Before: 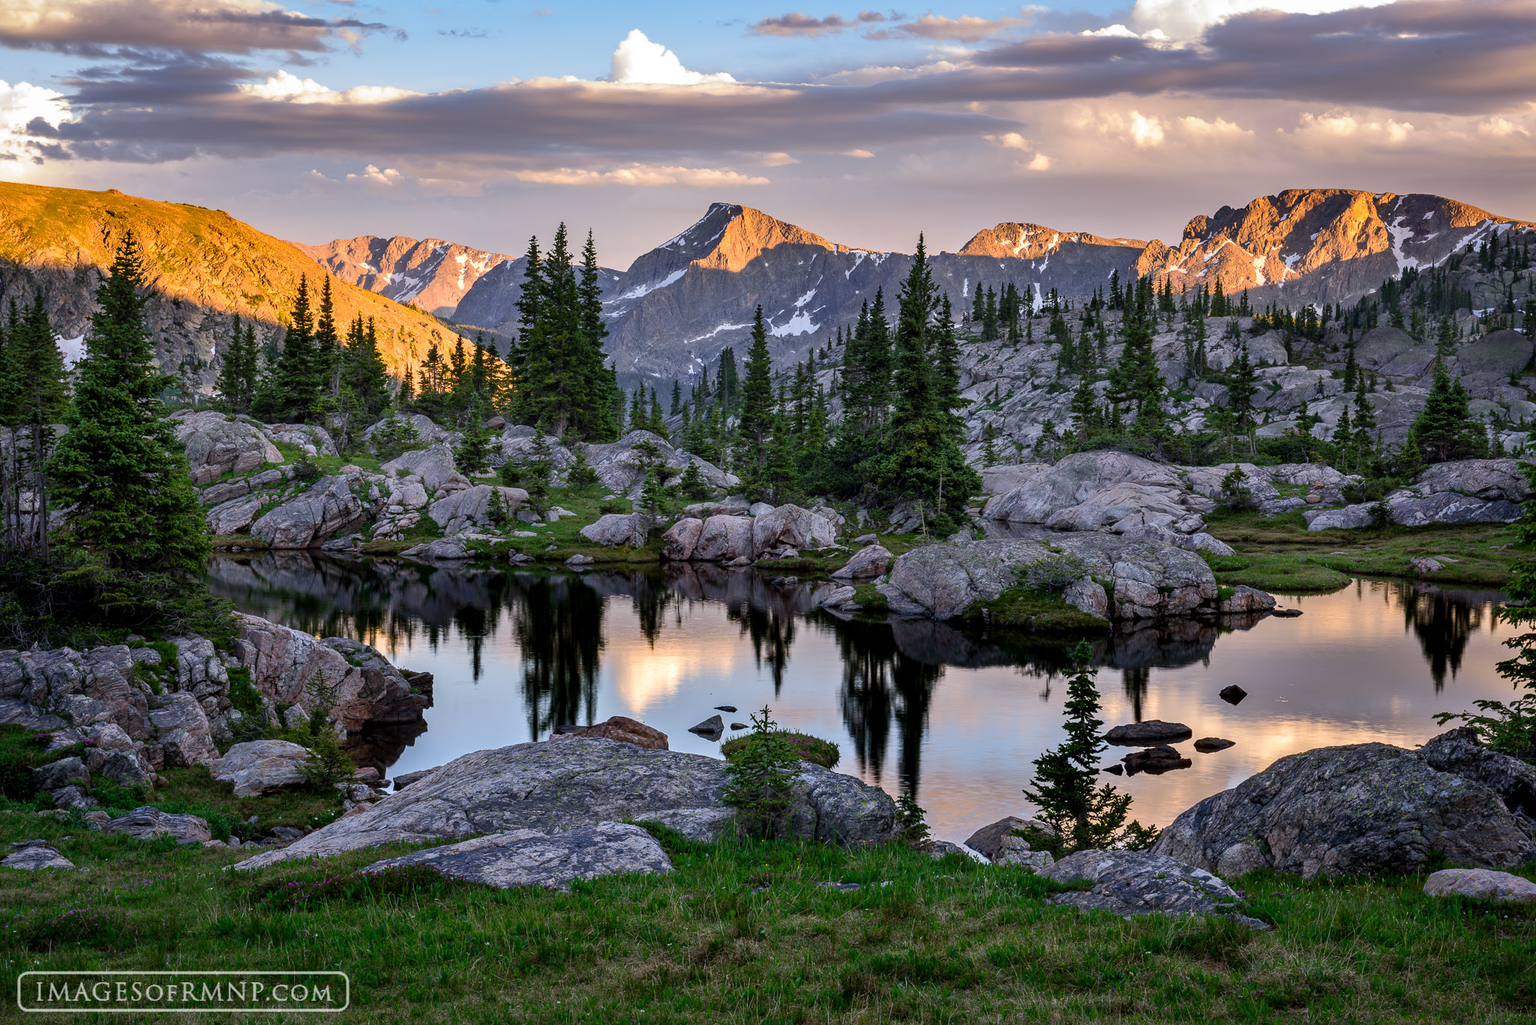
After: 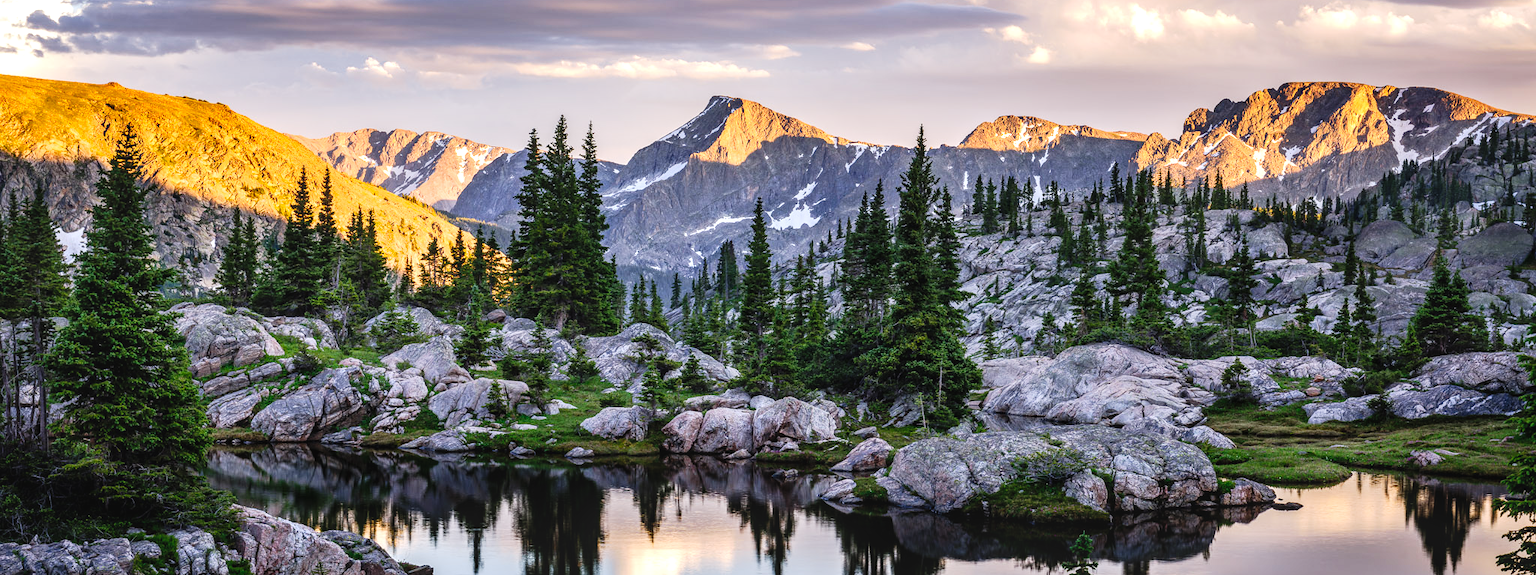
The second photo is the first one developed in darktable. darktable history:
crop and rotate: top 10.463%, bottom 33.407%
exposure: exposure 0.606 EV, compensate highlight preservation false
tone curve: curves: ch0 [(0, 0.047) (0.15, 0.127) (0.46, 0.466) (0.751, 0.788) (1, 0.961)]; ch1 [(0, 0) (0.43, 0.408) (0.476, 0.469) (0.505, 0.501) (0.553, 0.557) (0.592, 0.58) (0.631, 0.625) (1, 1)]; ch2 [(0, 0) (0.505, 0.495) (0.55, 0.557) (0.583, 0.573) (1, 1)], preserve colors none
local contrast: on, module defaults
